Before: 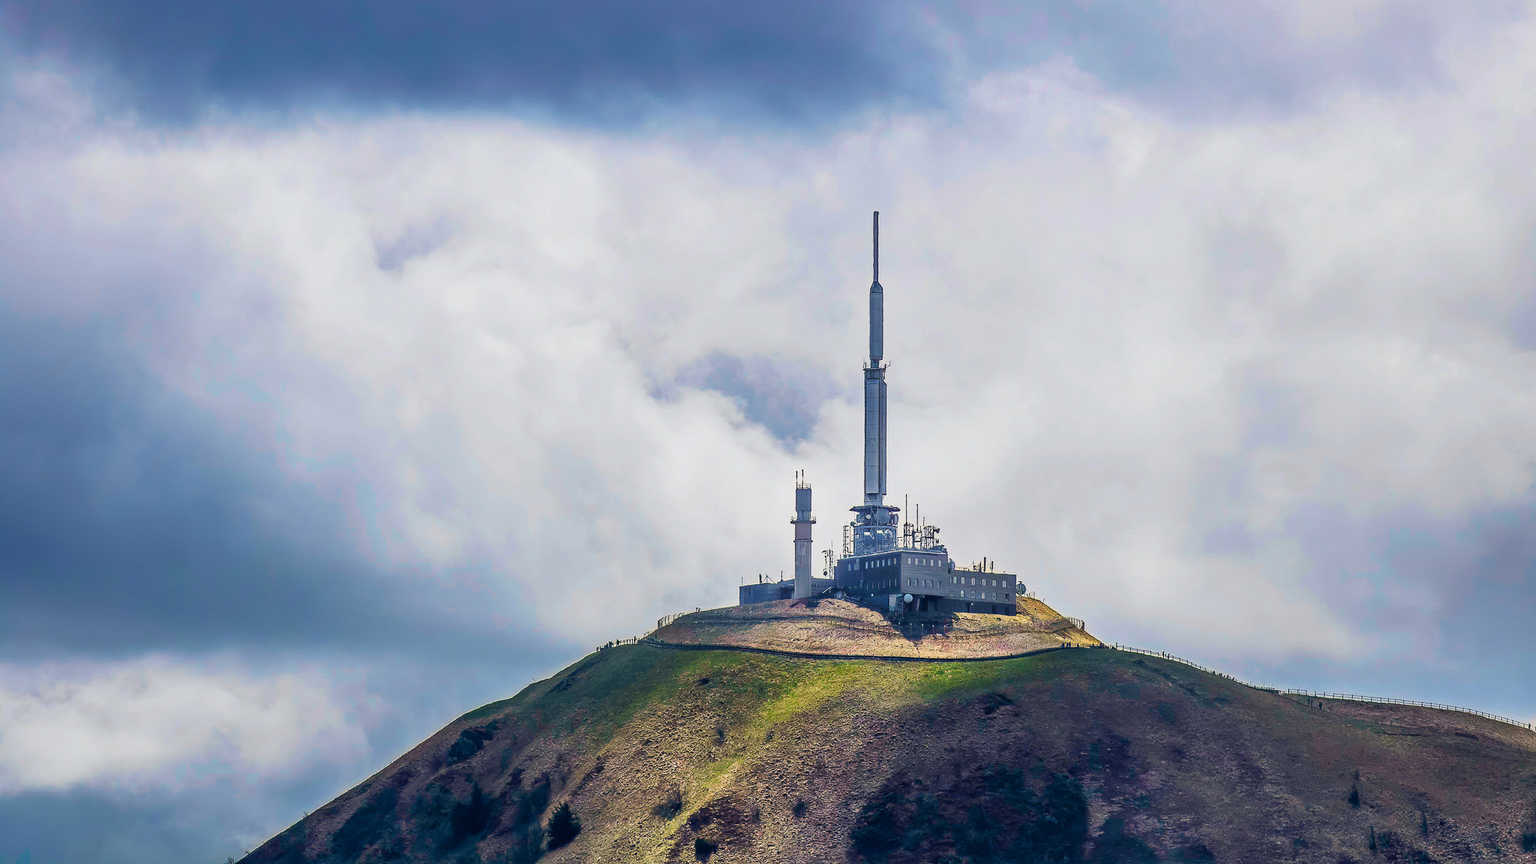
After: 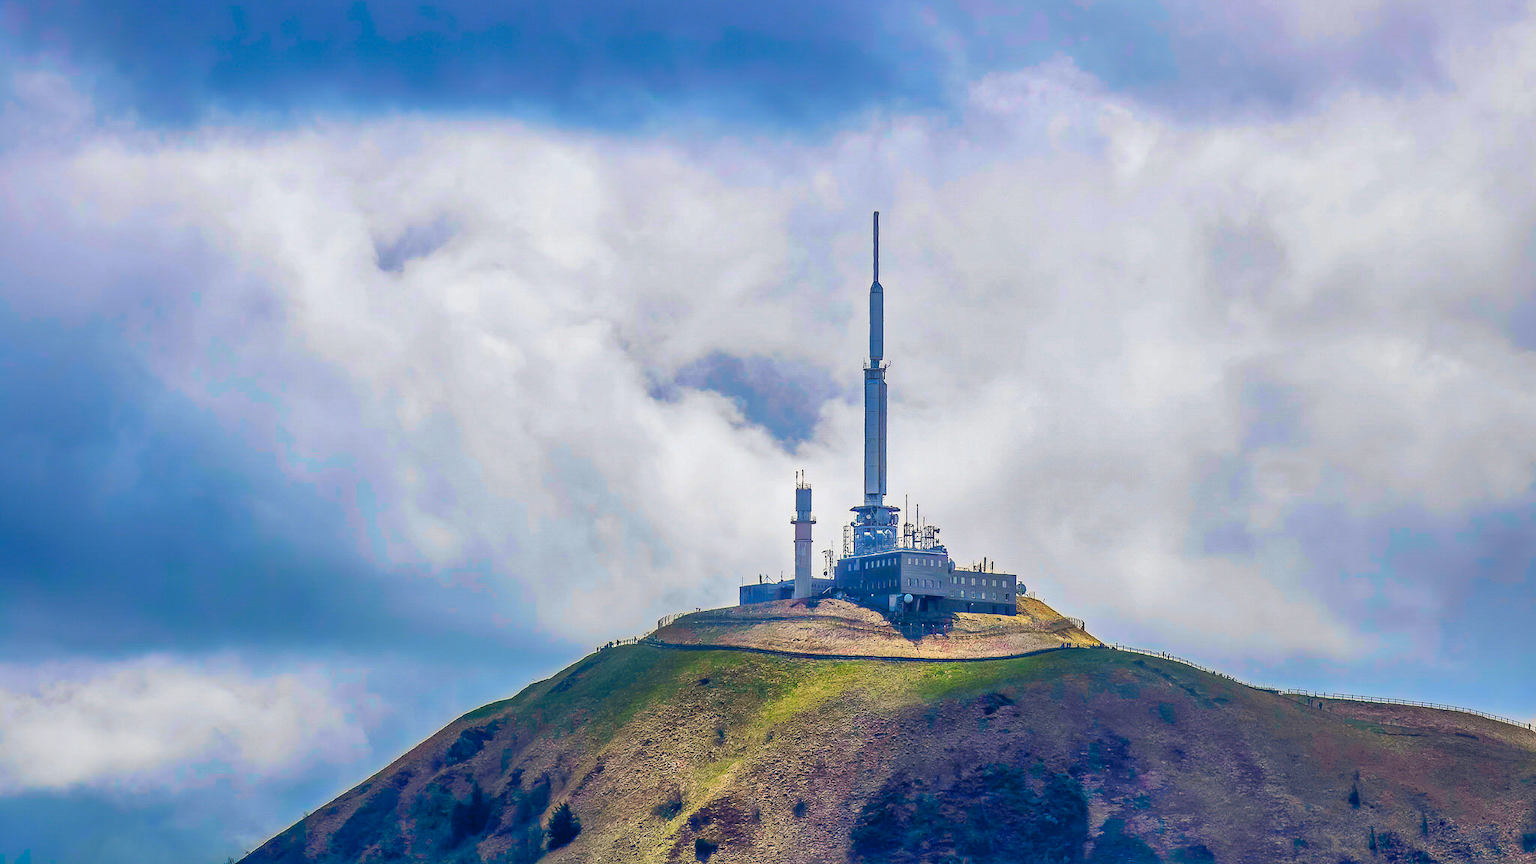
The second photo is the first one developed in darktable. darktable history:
color zones: curves: ch1 [(0.25, 0.5) (0.747, 0.71)]
exposure: exposure 0.188 EV, compensate exposure bias true, compensate highlight preservation false
shadows and highlights: on, module defaults
